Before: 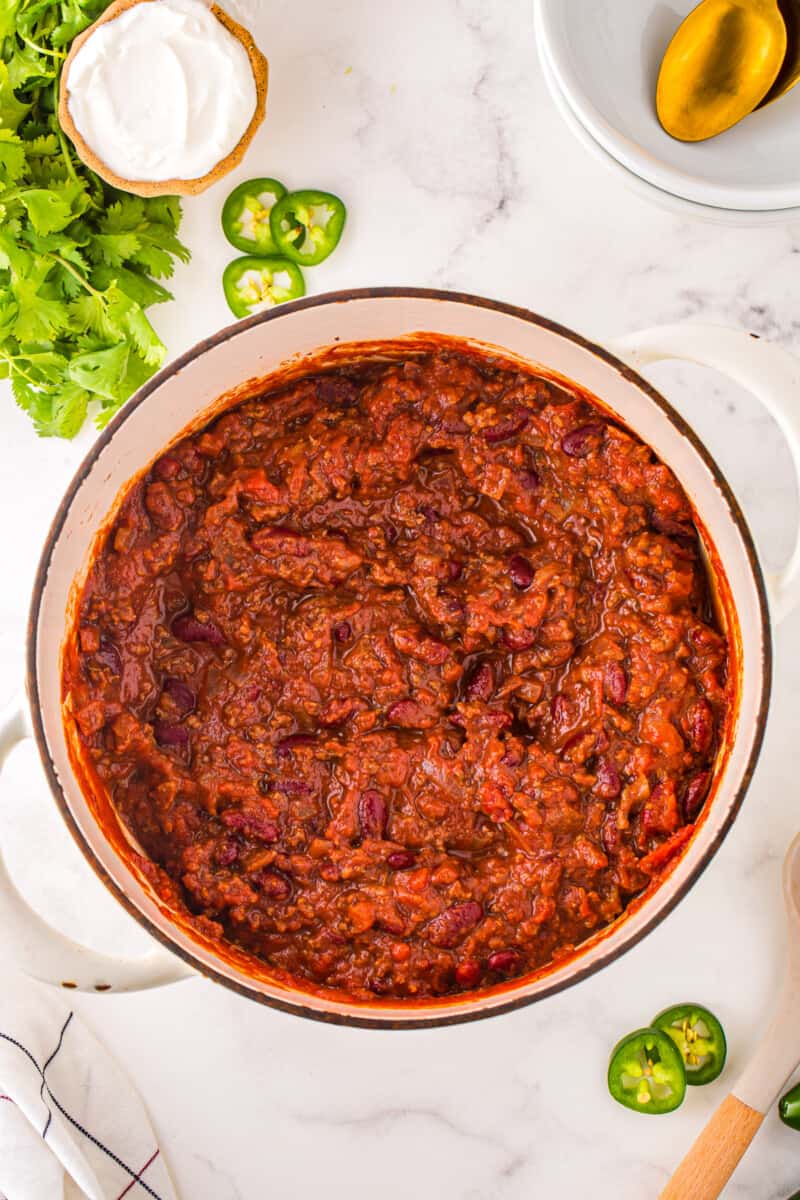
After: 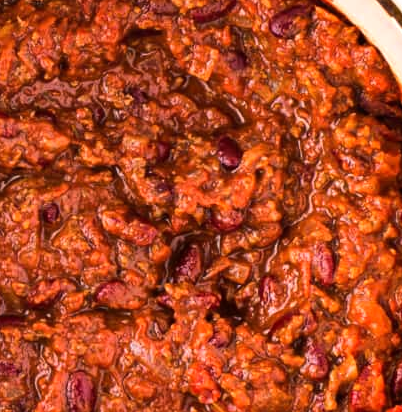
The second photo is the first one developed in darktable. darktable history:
crop: left 36.625%, top 34.932%, right 13.081%, bottom 30.717%
tone equalizer: -8 EV -0.43 EV, -7 EV -0.357 EV, -6 EV -0.326 EV, -5 EV -0.238 EV, -3 EV 0.253 EV, -2 EV 0.342 EV, -1 EV 0.385 EV, +0 EV 0.423 EV, edges refinement/feathering 500, mask exposure compensation -1.57 EV, preserve details no
